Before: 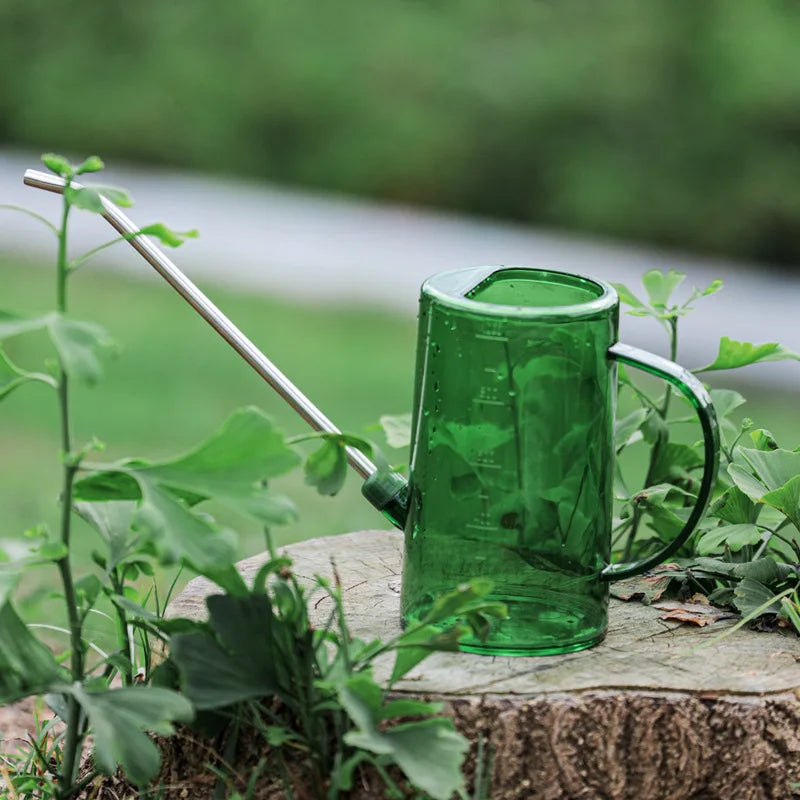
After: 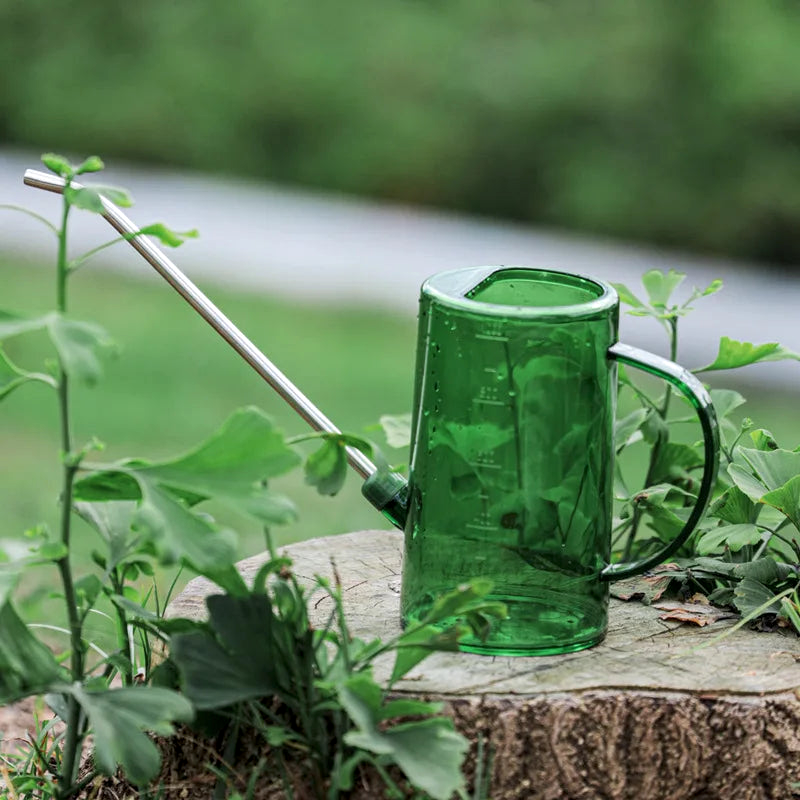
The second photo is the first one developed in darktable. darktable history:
local contrast: highlights 105%, shadows 102%, detail 120%, midtone range 0.2
